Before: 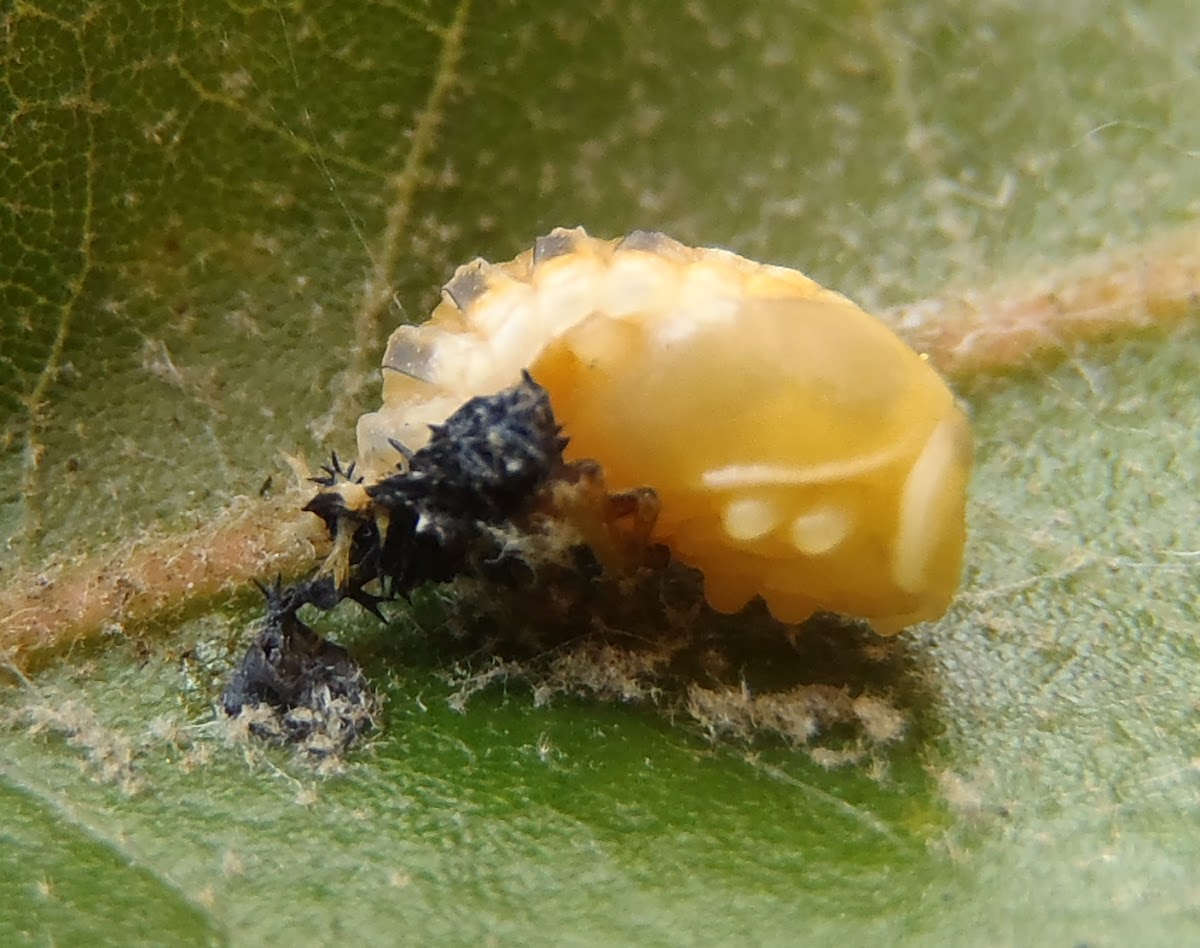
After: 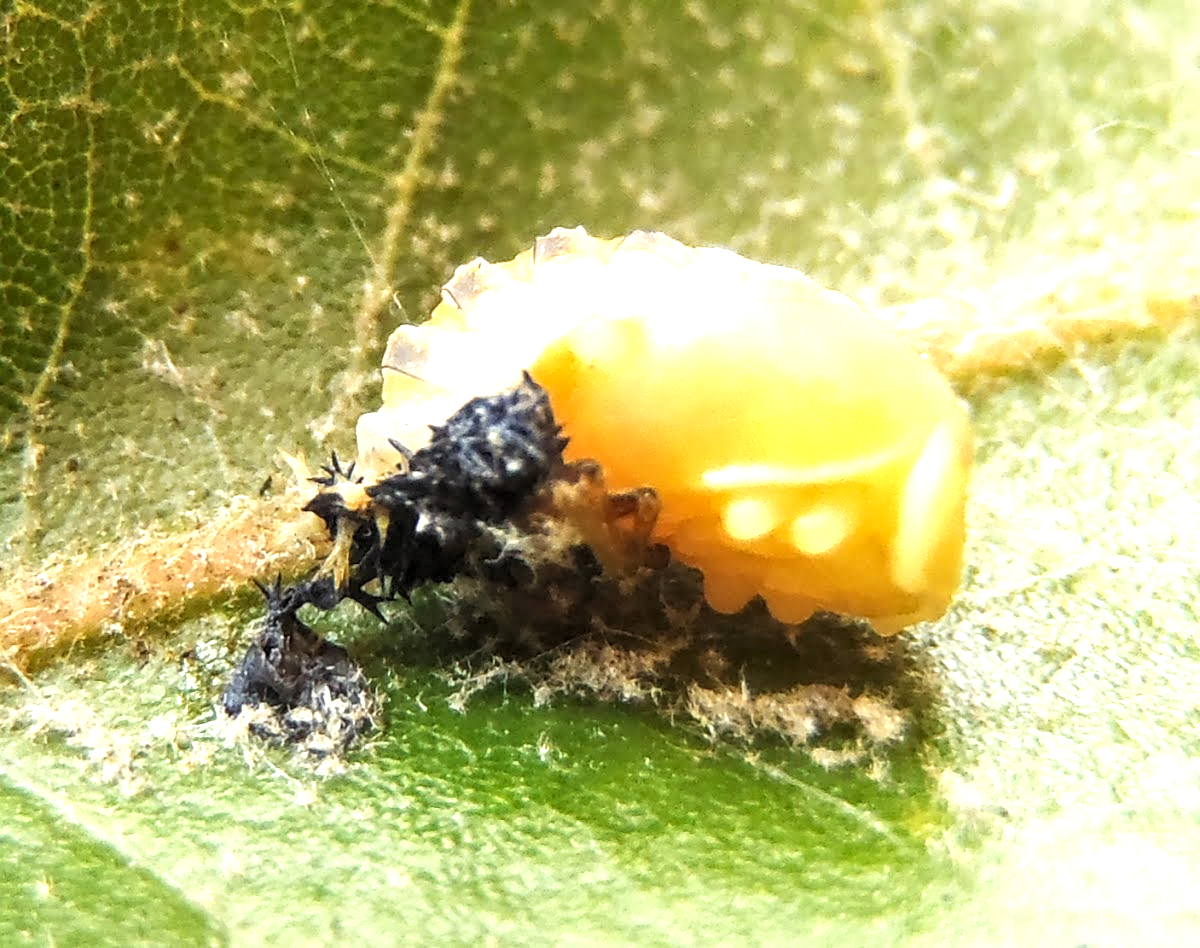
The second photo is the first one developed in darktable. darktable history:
base curve: curves: ch0 [(0, 0) (0.579, 0.807) (1, 1)], preserve colors none
local contrast: on, module defaults
exposure: exposure 0.697 EV, compensate highlight preservation false
levels: levels [0.062, 0.494, 0.925]
